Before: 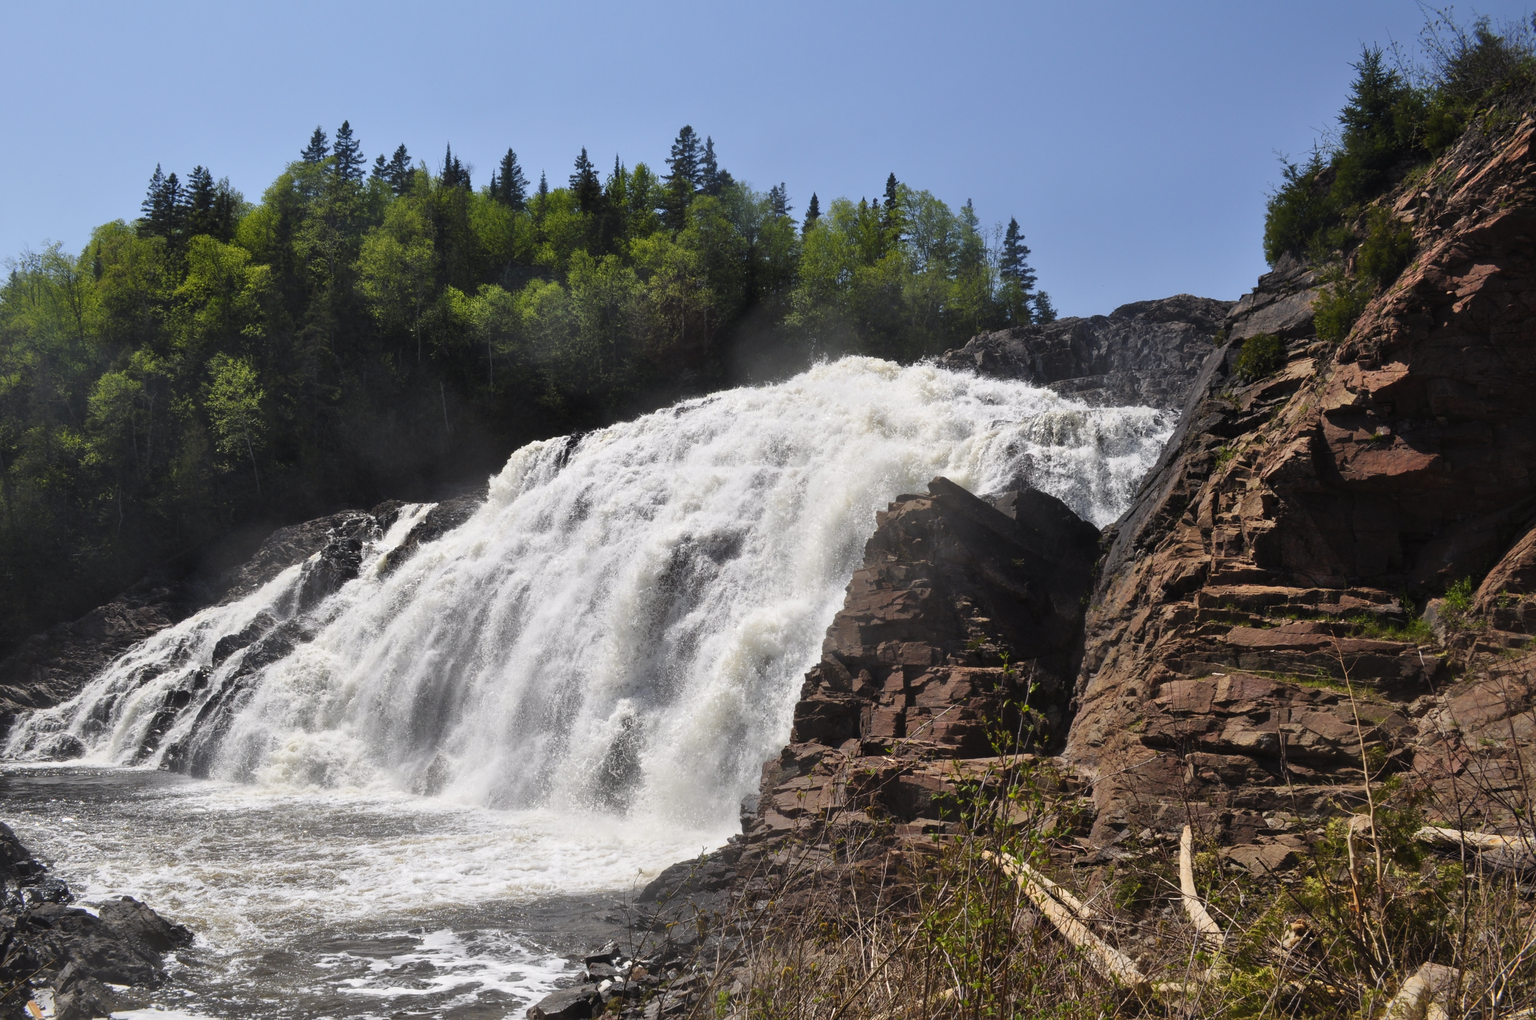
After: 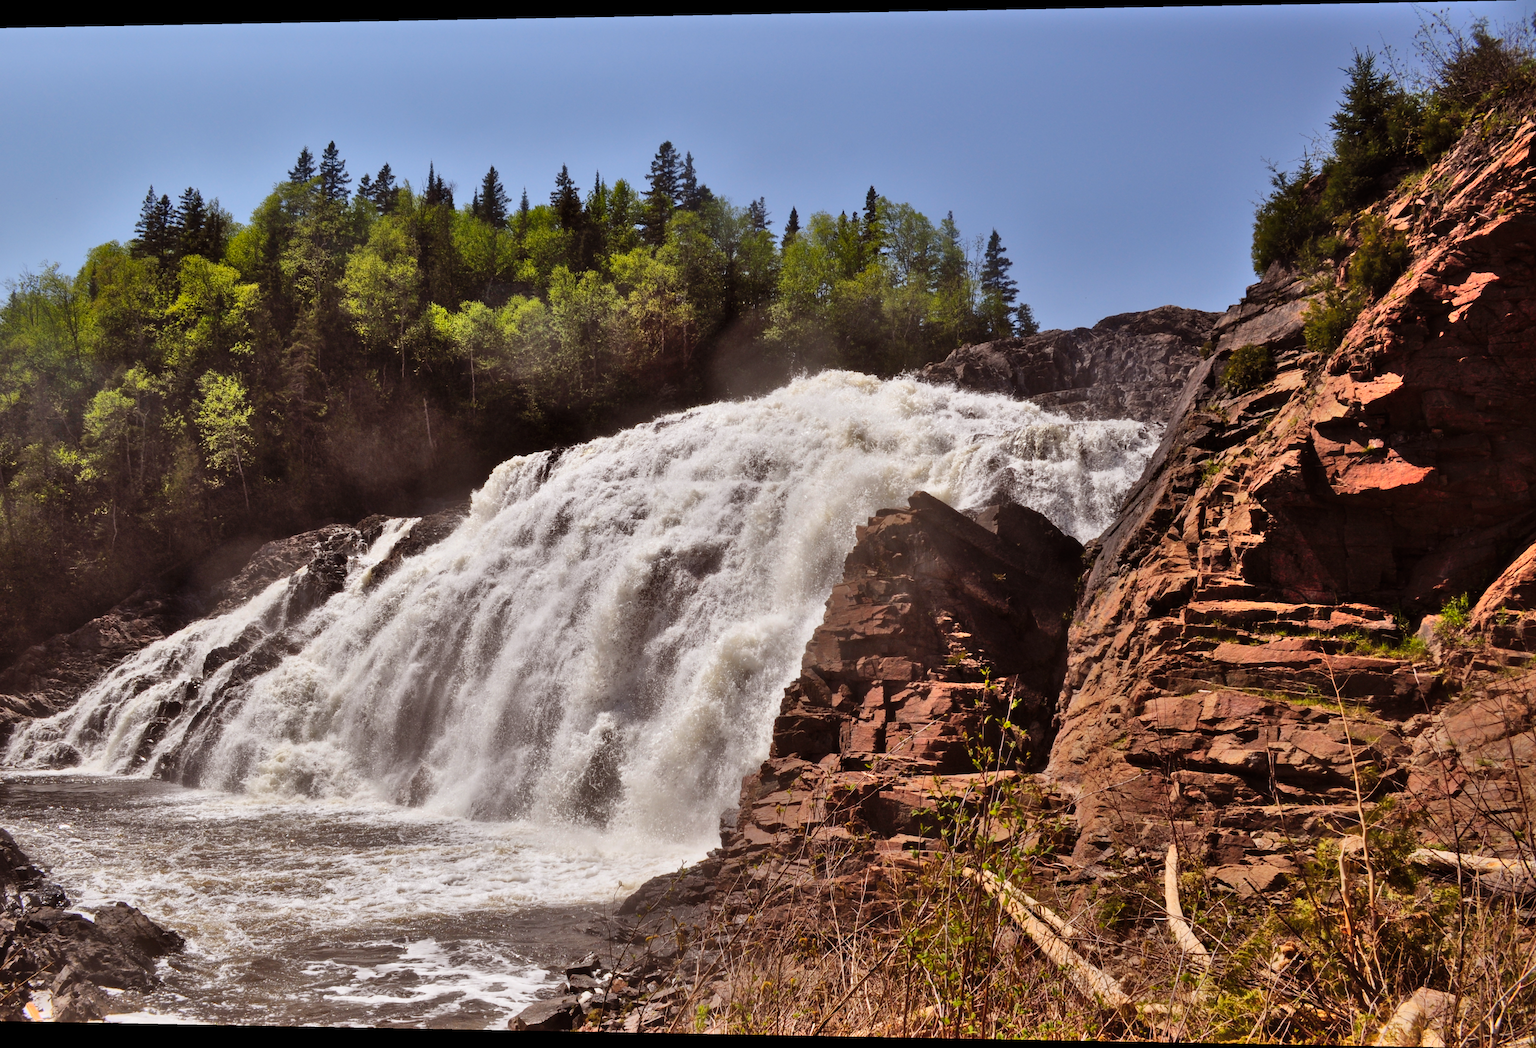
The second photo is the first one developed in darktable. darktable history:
rgb levels: mode RGB, independent channels, levels [[0, 0.5, 1], [0, 0.521, 1], [0, 0.536, 1]]
rotate and perspective: lens shift (horizontal) -0.055, automatic cropping off
shadows and highlights: shadows 60, highlights -60.23, soften with gaussian
